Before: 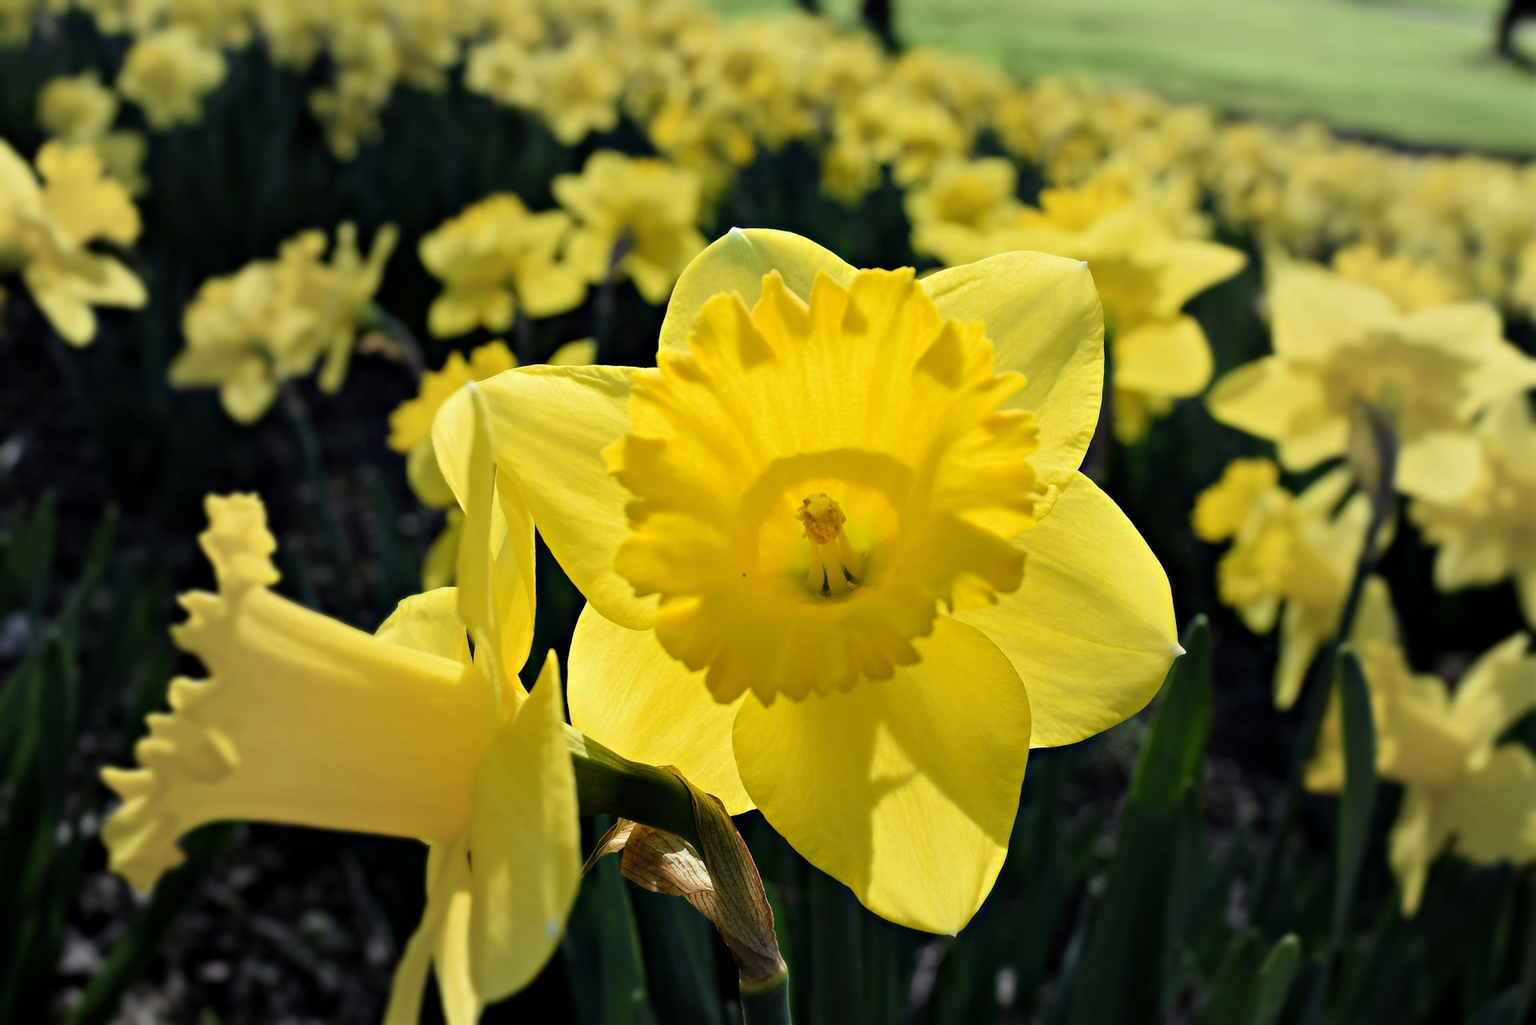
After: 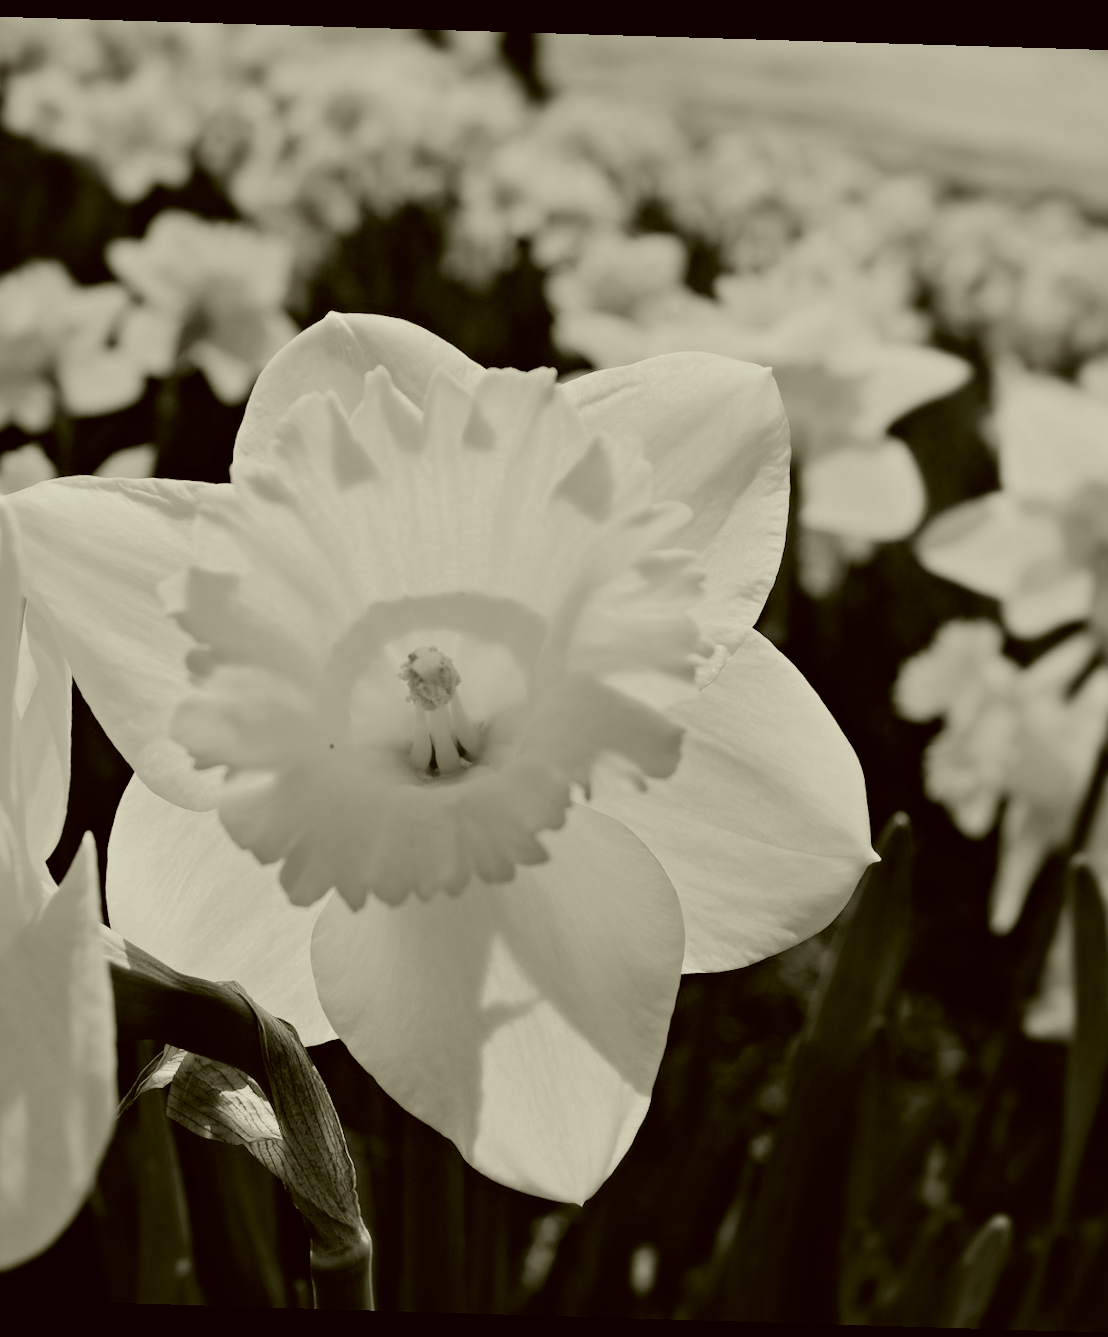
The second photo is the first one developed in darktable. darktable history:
crop: left 31.458%, top 0%, right 11.876%
rotate and perspective: rotation 1.72°, automatic cropping off
contrast brightness saturation: saturation -0.05
color correction: highlights a* -1.43, highlights b* 10.12, shadows a* 0.395, shadows b* 19.35
tone curve: curves: ch0 [(0, 0) (0.048, 0.024) (0.099, 0.082) (0.227, 0.255) (0.407, 0.482) (0.543, 0.634) (0.719, 0.77) (0.837, 0.843) (1, 0.906)]; ch1 [(0, 0) (0.3, 0.268) (0.404, 0.374) (0.475, 0.463) (0.501, 0.499) (0.514, 0.502) (0.551, 0.541) (0.643, 0.648) (0.682, 0.674) (0.802, 0.812) (1, 1)]; ch2 [(0, 0) (0.259, 0.207) (0.323, 0.311) (0.364, 0.368) (0.442, 0.461) (0.498, 0.498) (0.531, 0.528) (0.581, 0.602) (0.629, 0.659) (0.768, 0.728) (1, 1)], color space Lab, independent channels, preserve colors none
color calibration: output gray [0.23, 0.37, 0.4, 0], gray › normalize channels true, illuminant same as pipeline (D50), adaptation XYZ, x 0.346, y 0.359, gamut compression 0
